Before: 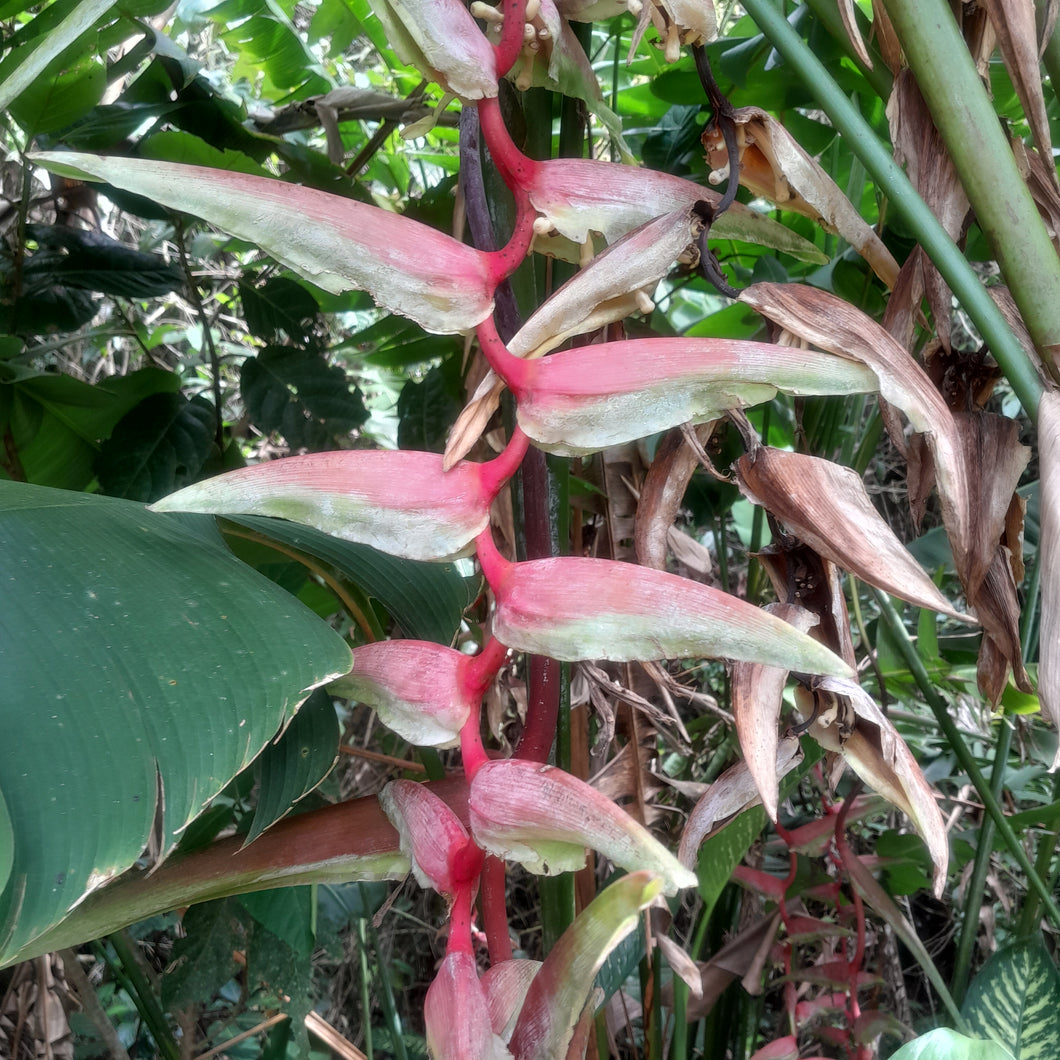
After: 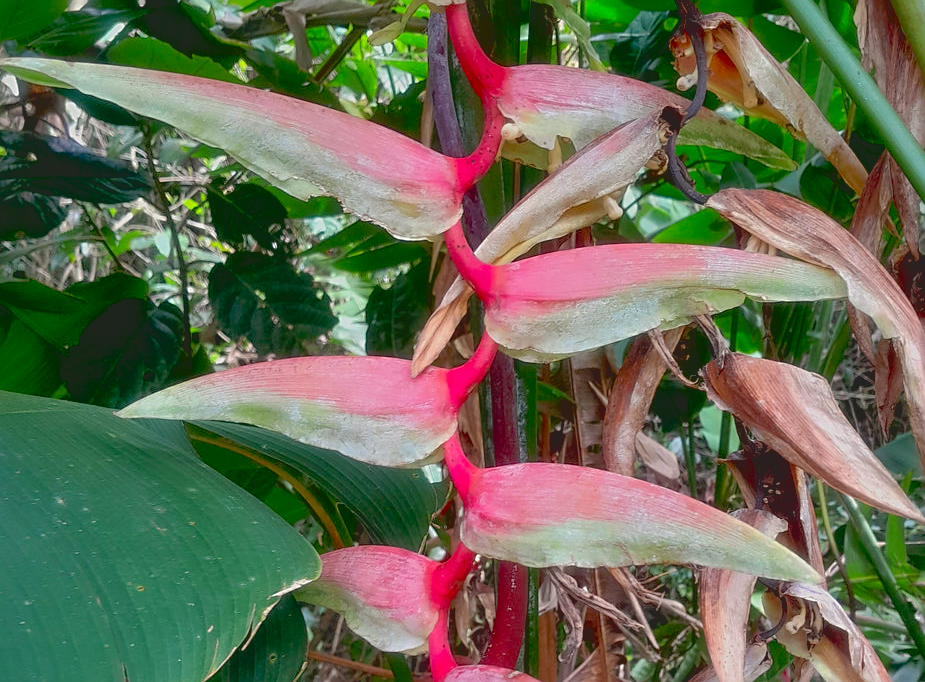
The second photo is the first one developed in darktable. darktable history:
crop: left 3.063%, top 8.917%, right 9.658%, bottom 26.685%
exposure: black level correction 0.013, compensate exposure bias true, compensate highlight preservation false
sharpen: on, module defaults
shadows and highlights: on, module defaults
contrast brightness saturation: contrast -0.183, saturation 0.19
color correction: highlights a* 0.789, highlights b* 2.75, saturation 1.08
